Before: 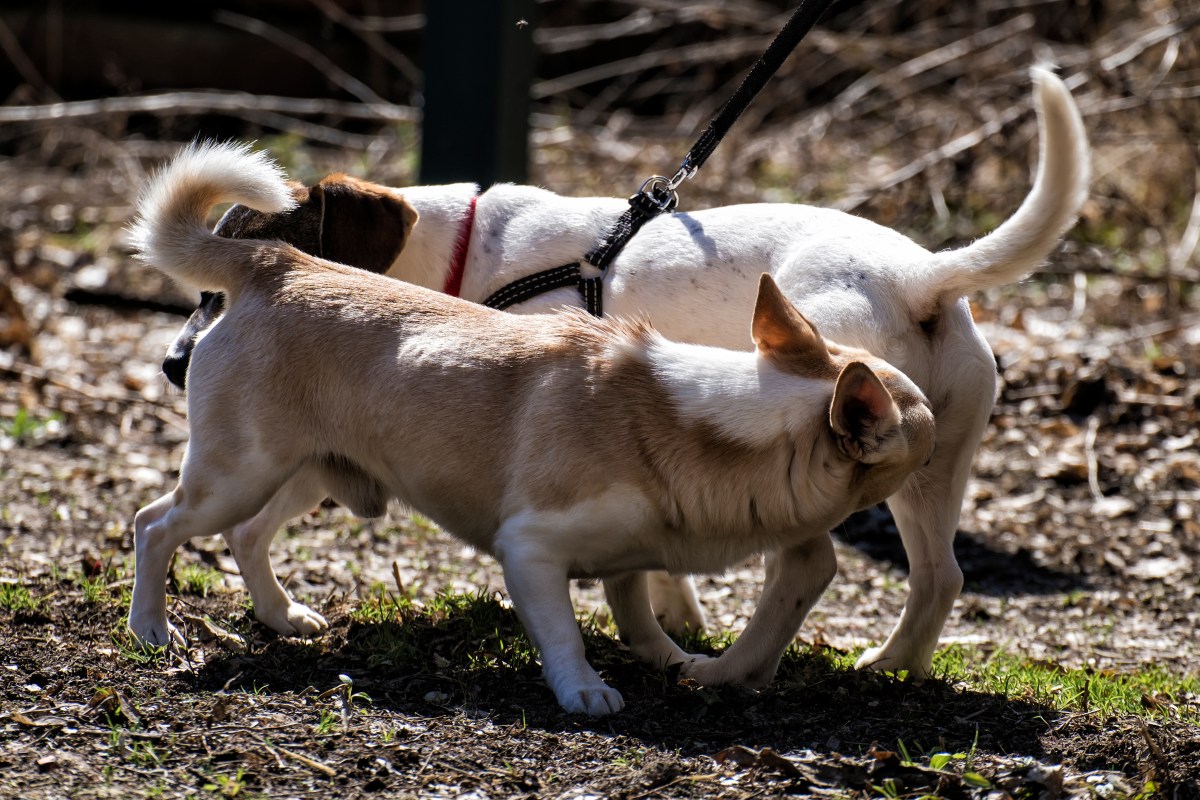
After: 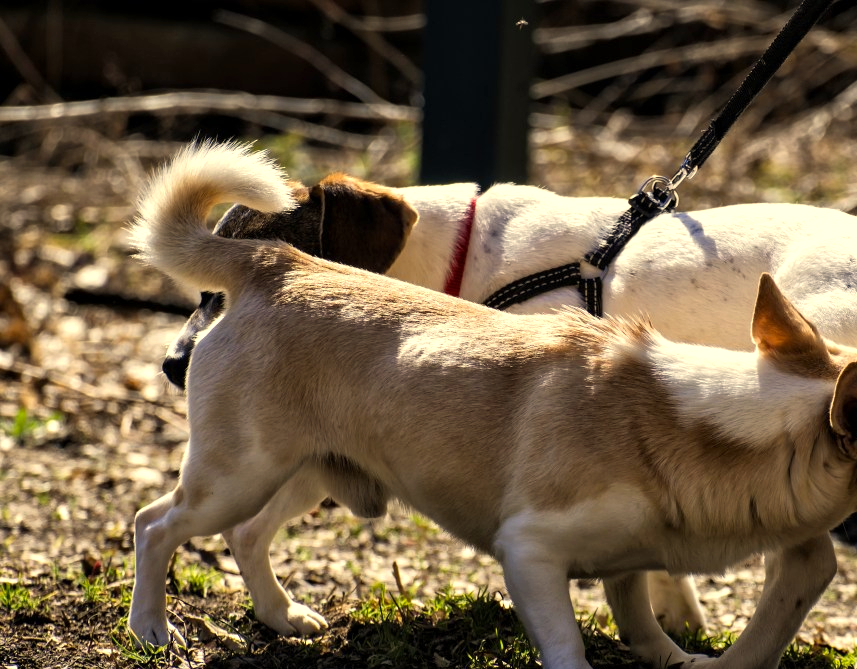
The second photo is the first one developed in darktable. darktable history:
color correction: highlights a* 2.44, highlights b* 22.82
exposure: exposure 0.299 EV, compensate exposure bias true, compensate highlight preservation false
crop: right 28.511%, bottom 16.311%
